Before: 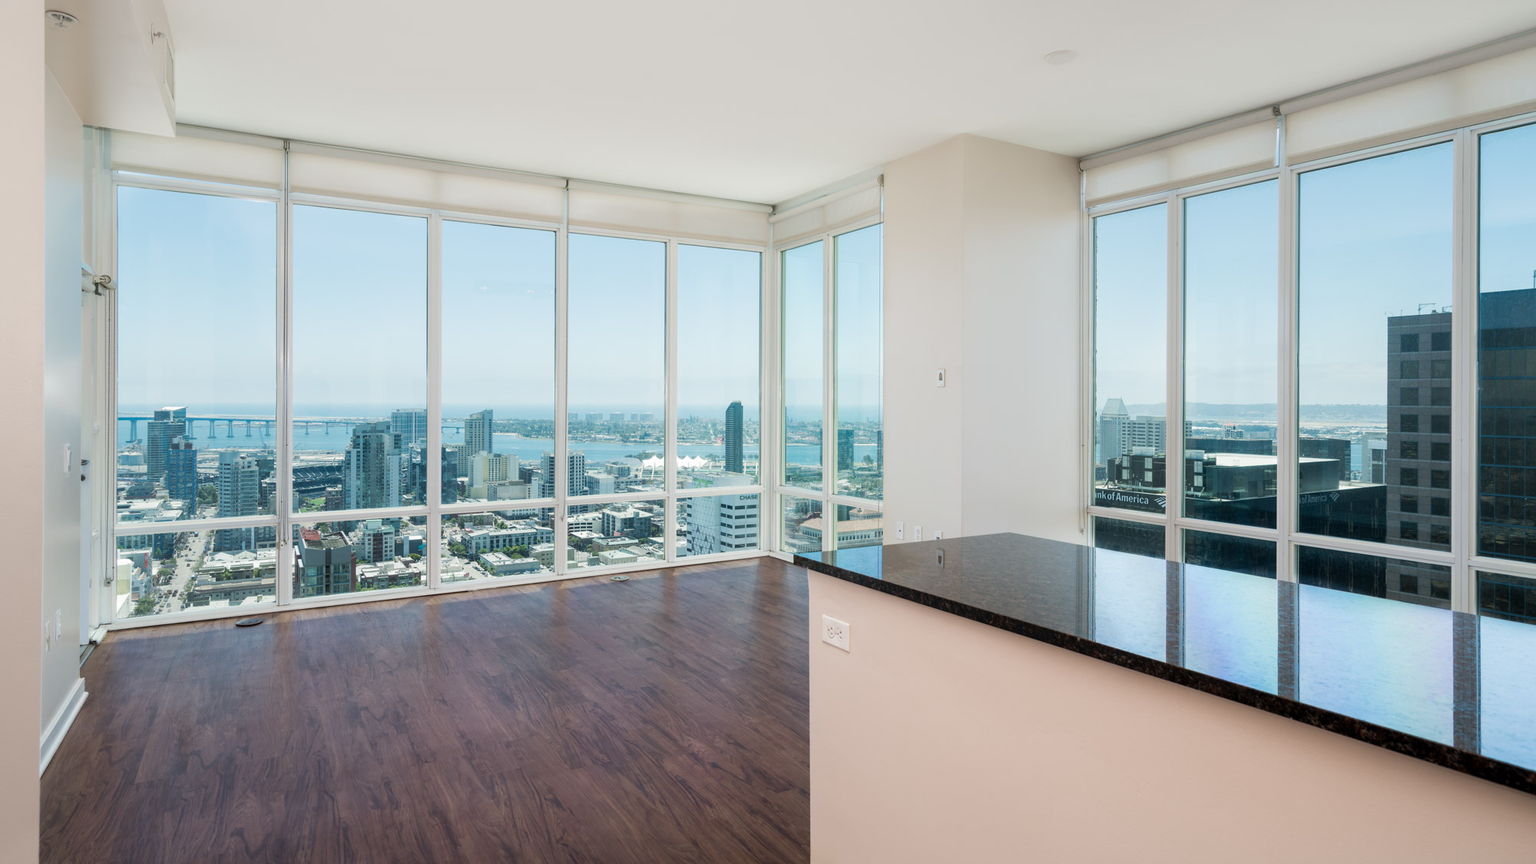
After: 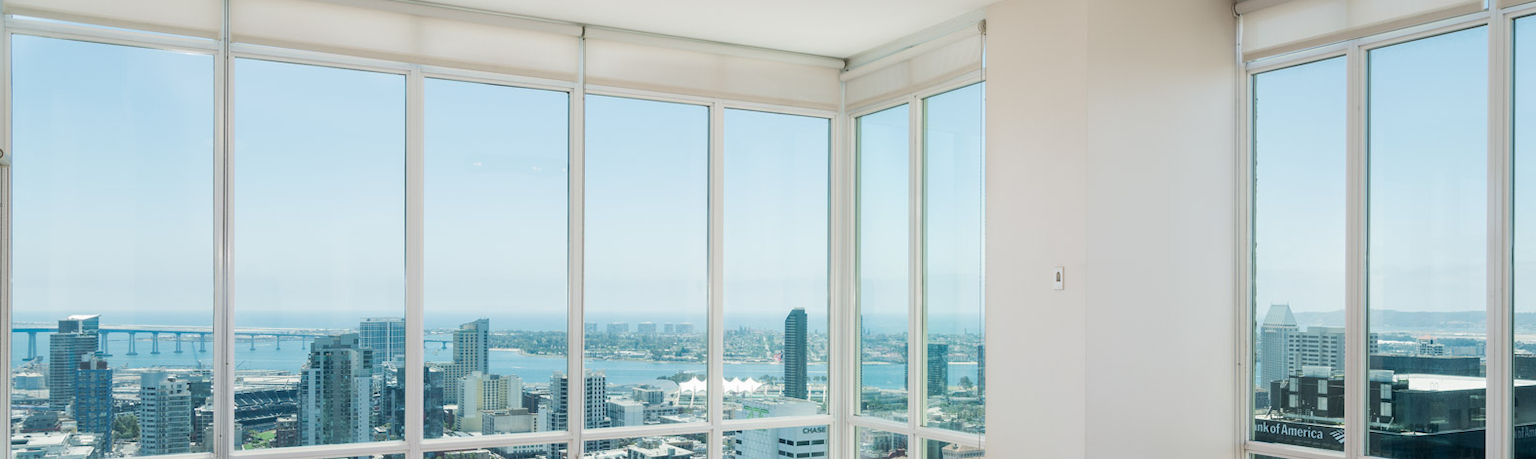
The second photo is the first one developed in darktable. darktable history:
crop: left 7.08%, top 18.487%, right 14.253%, bottom 39.569%
